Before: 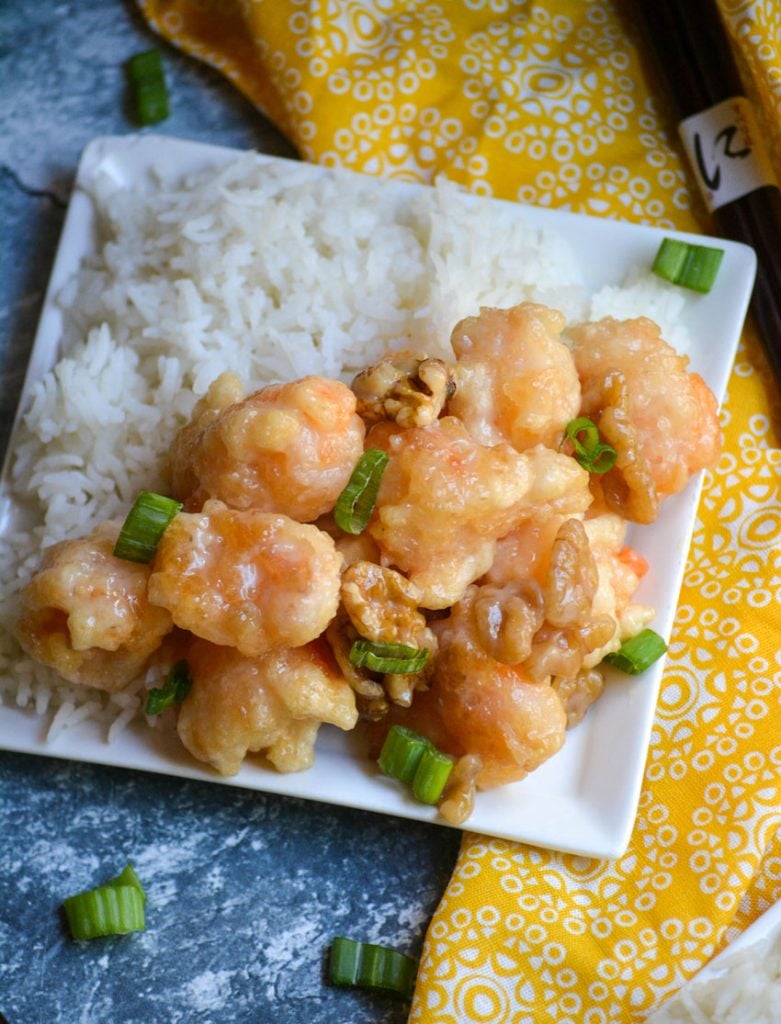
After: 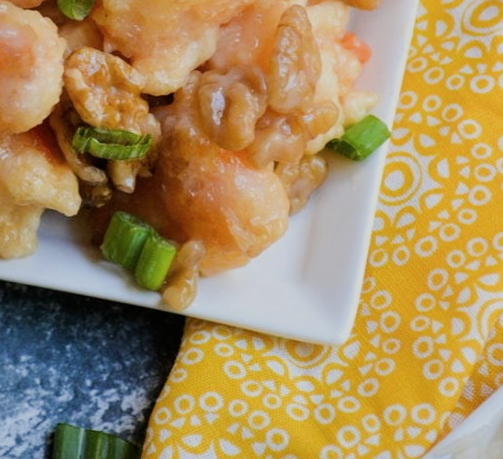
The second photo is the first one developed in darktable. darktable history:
contrast brightness saturation: saturation -0.05
crop and rotate: left 35.509%, top 50.238%, bottom 4.934%
filmic rgb: black relative exposure -7.65 EV, white relative exposure 4.56 EV, hardness 3.61, contrast 1.05
